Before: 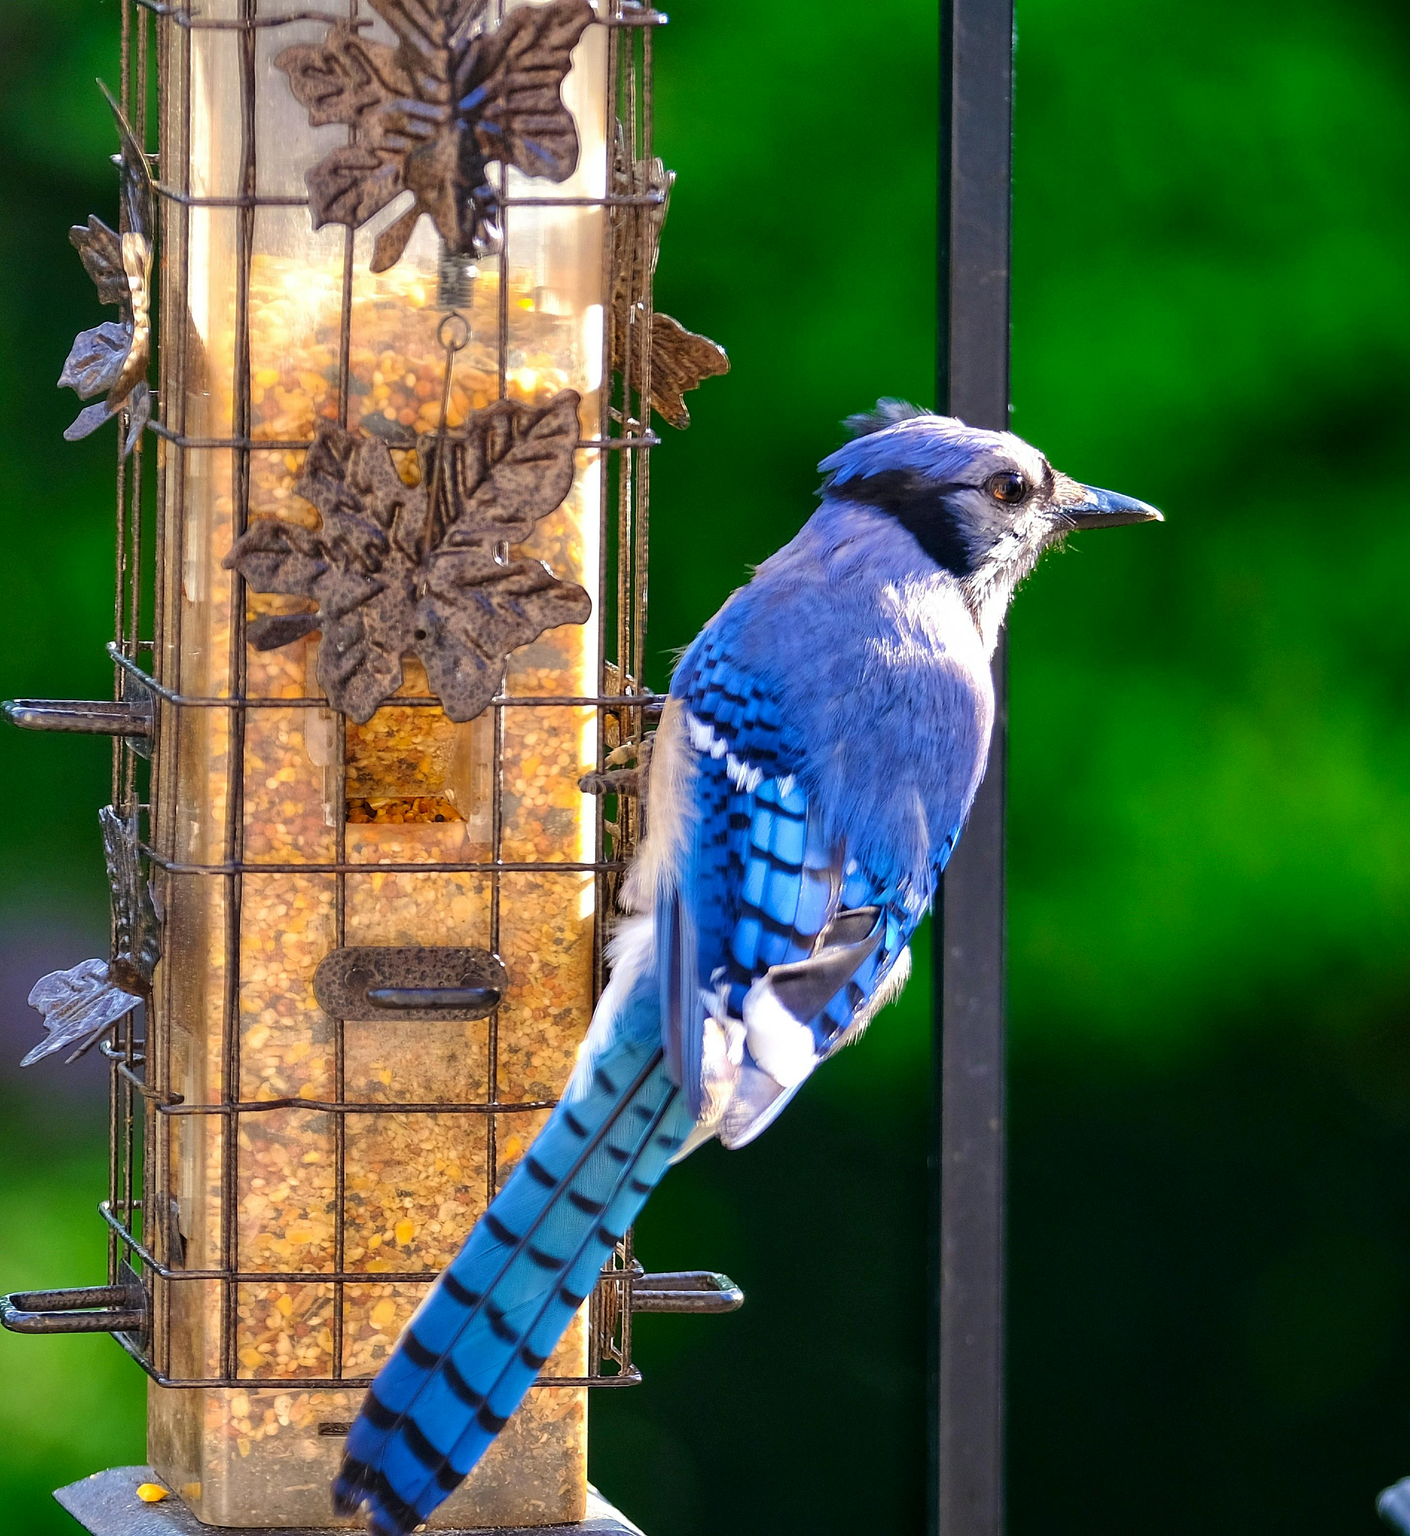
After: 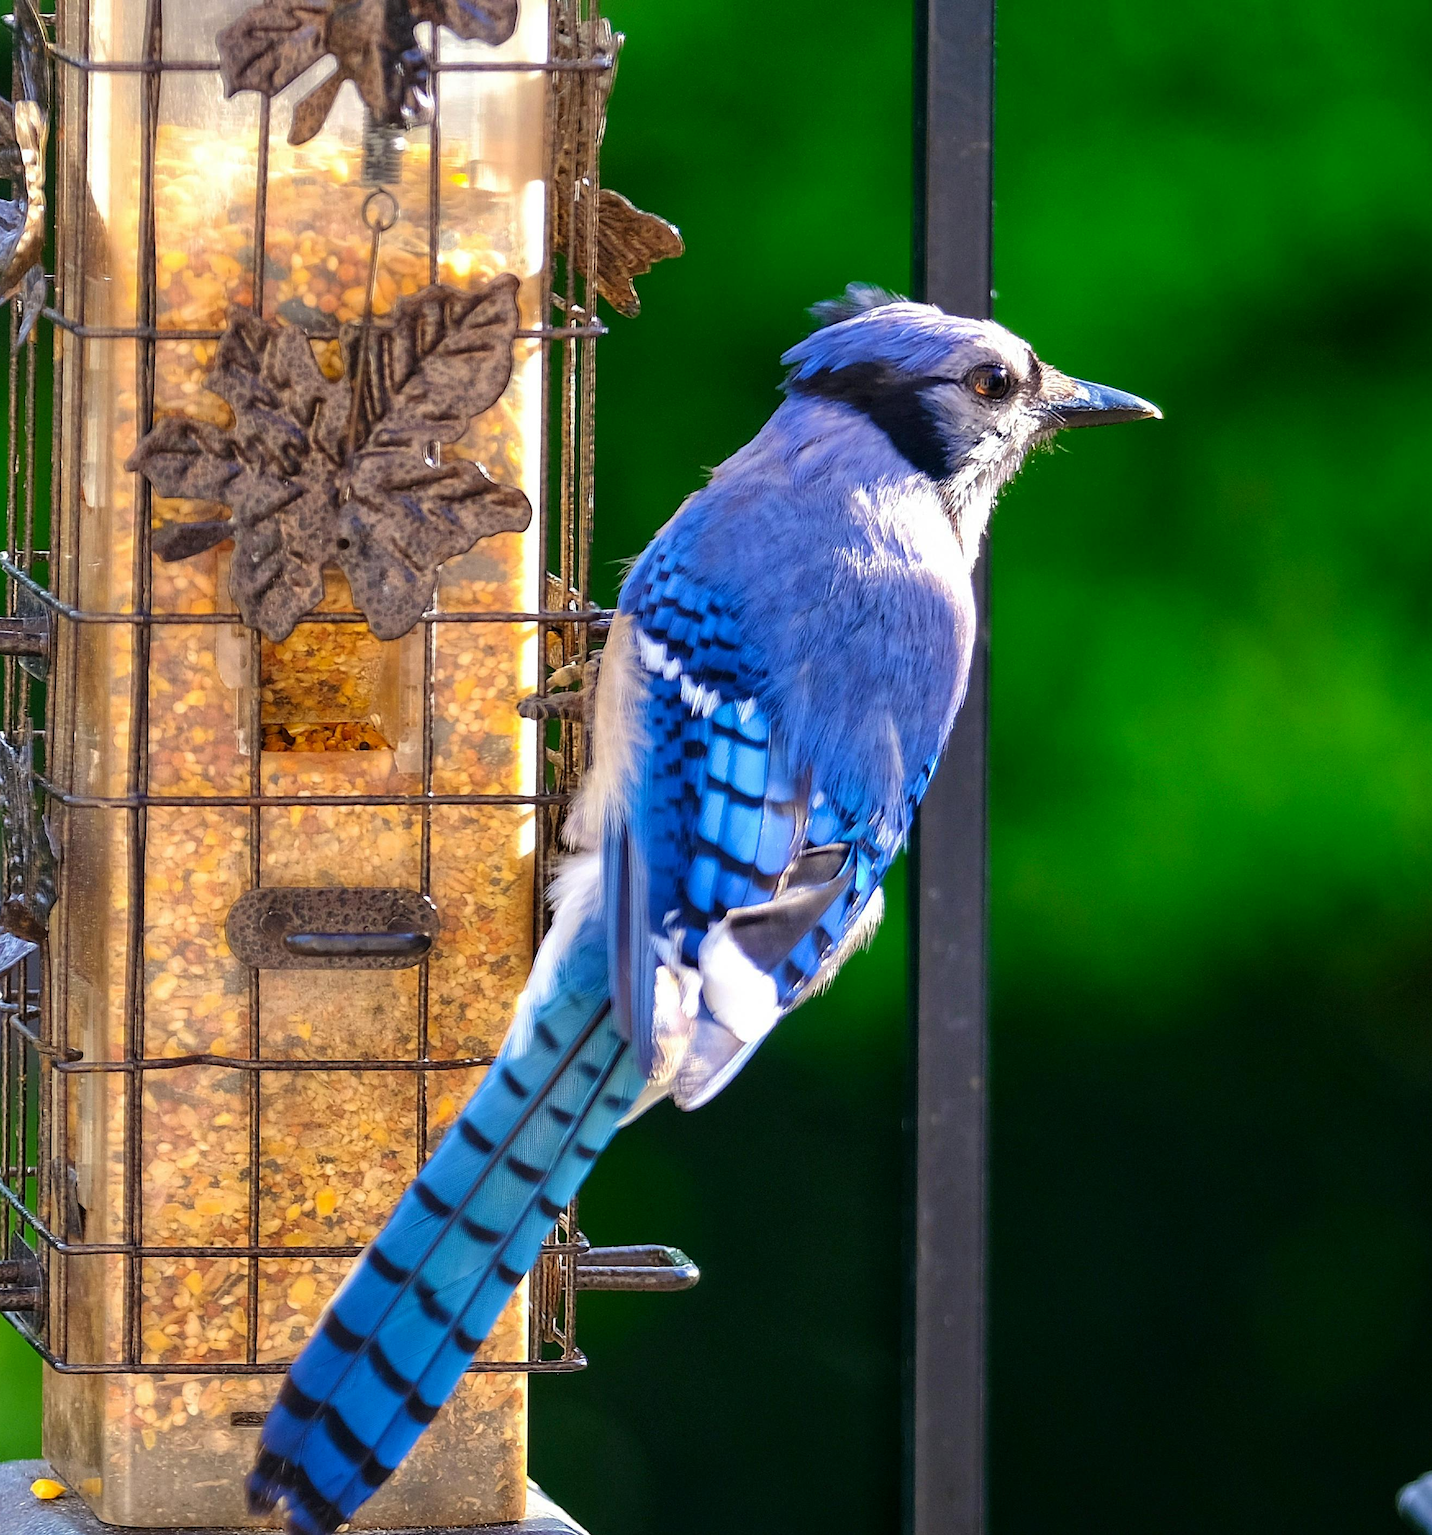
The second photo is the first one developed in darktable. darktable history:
crop and rotate: left 7.774%, top 9.203%
